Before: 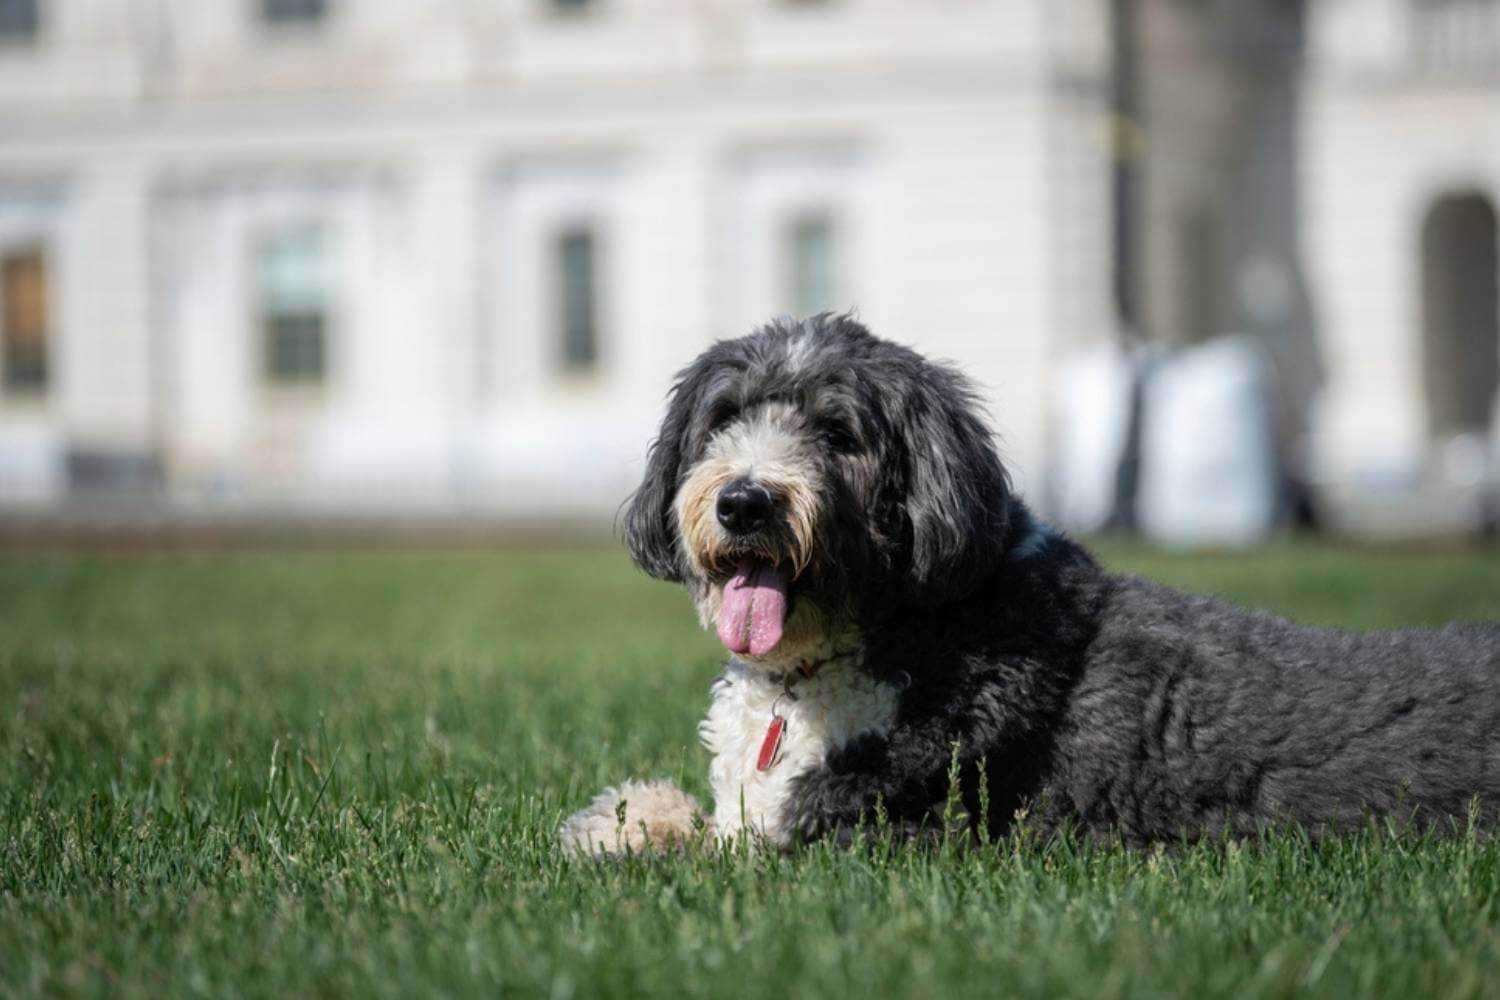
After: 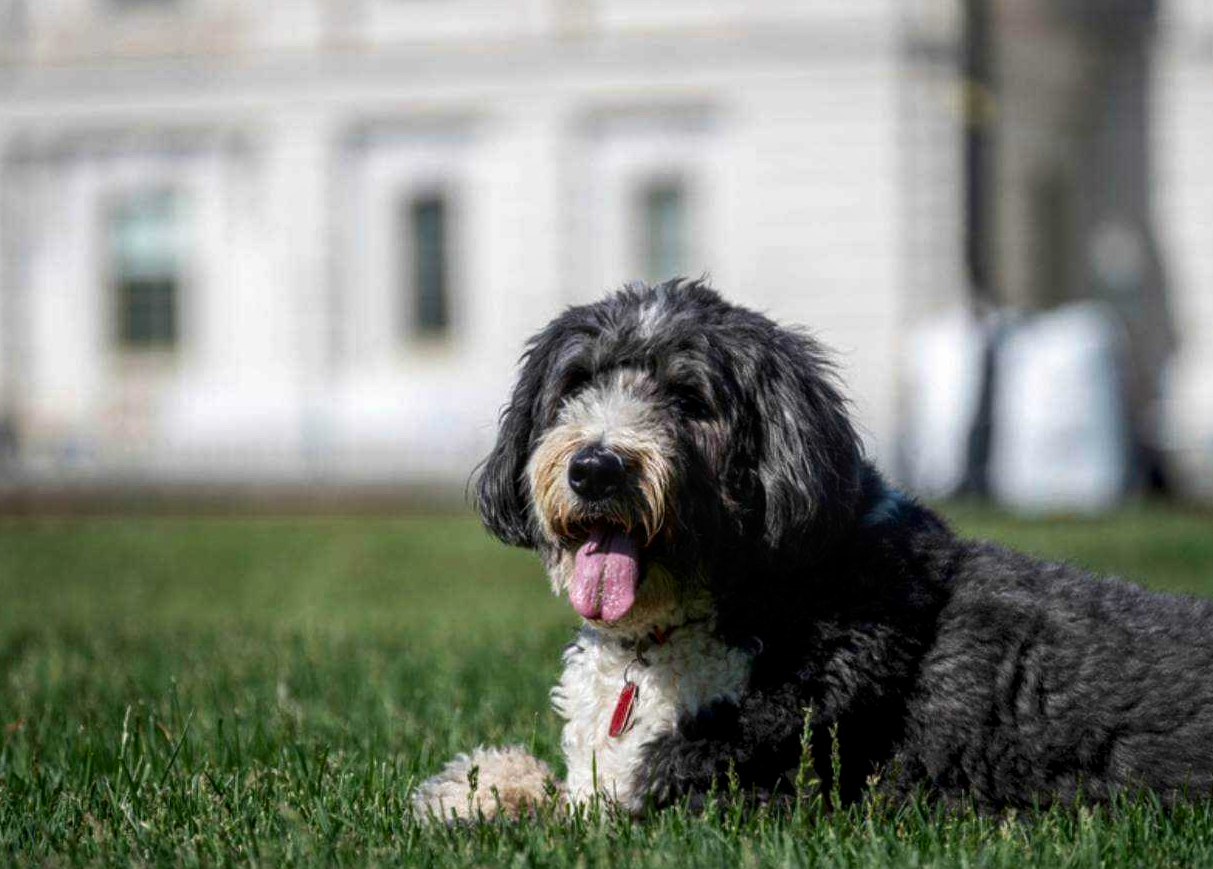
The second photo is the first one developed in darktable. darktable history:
contrast brightness saturation: contrast 0.07, brightness -0.13, saturation 0.06
crop: left 9.929%, top 3.475%, right 9.188%, bottom 9.529%
local contrast: on, module defaults
